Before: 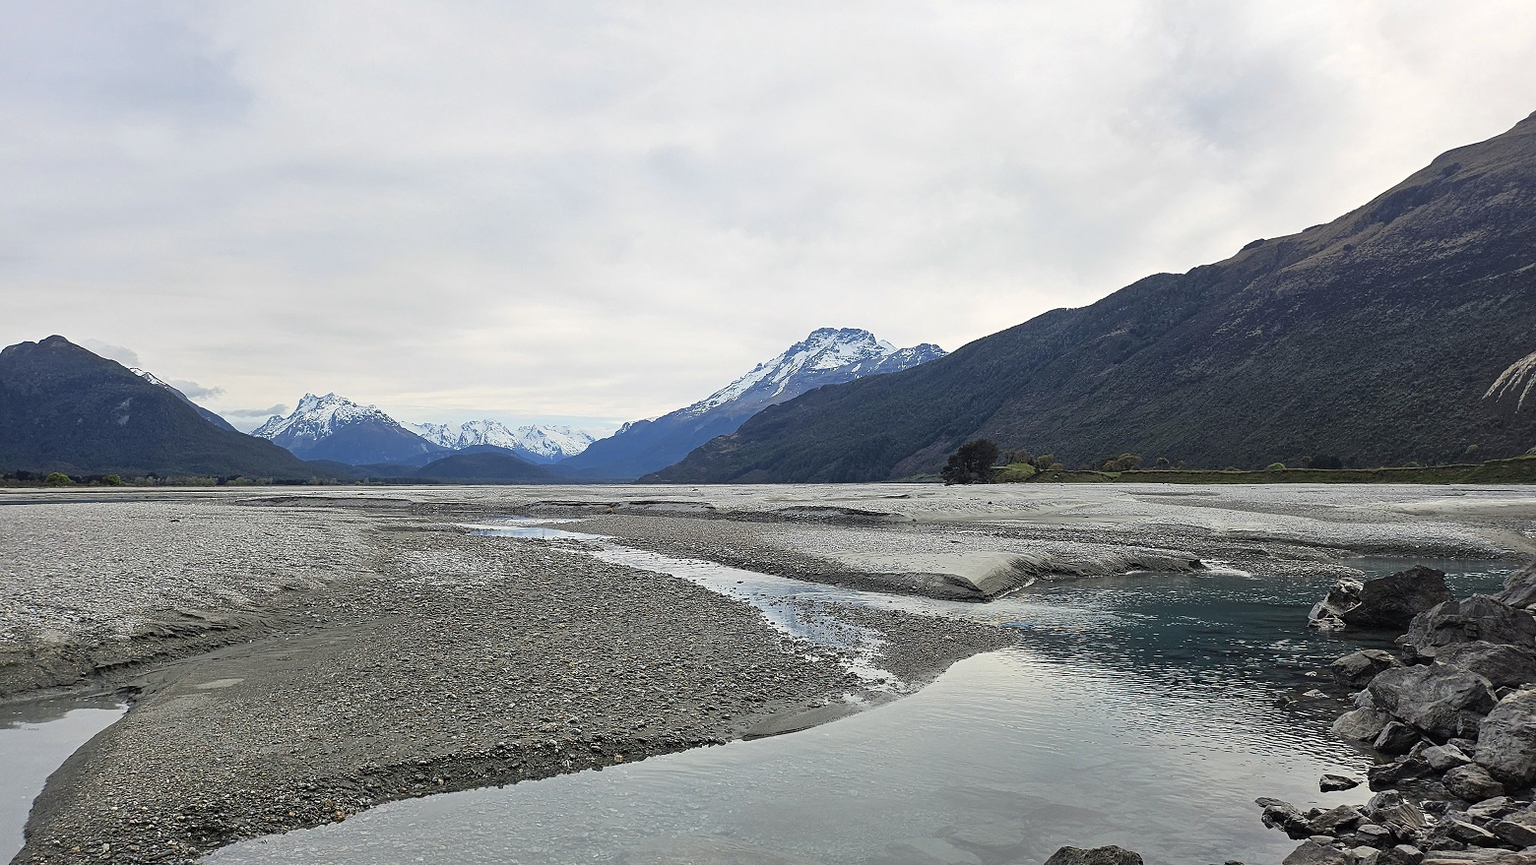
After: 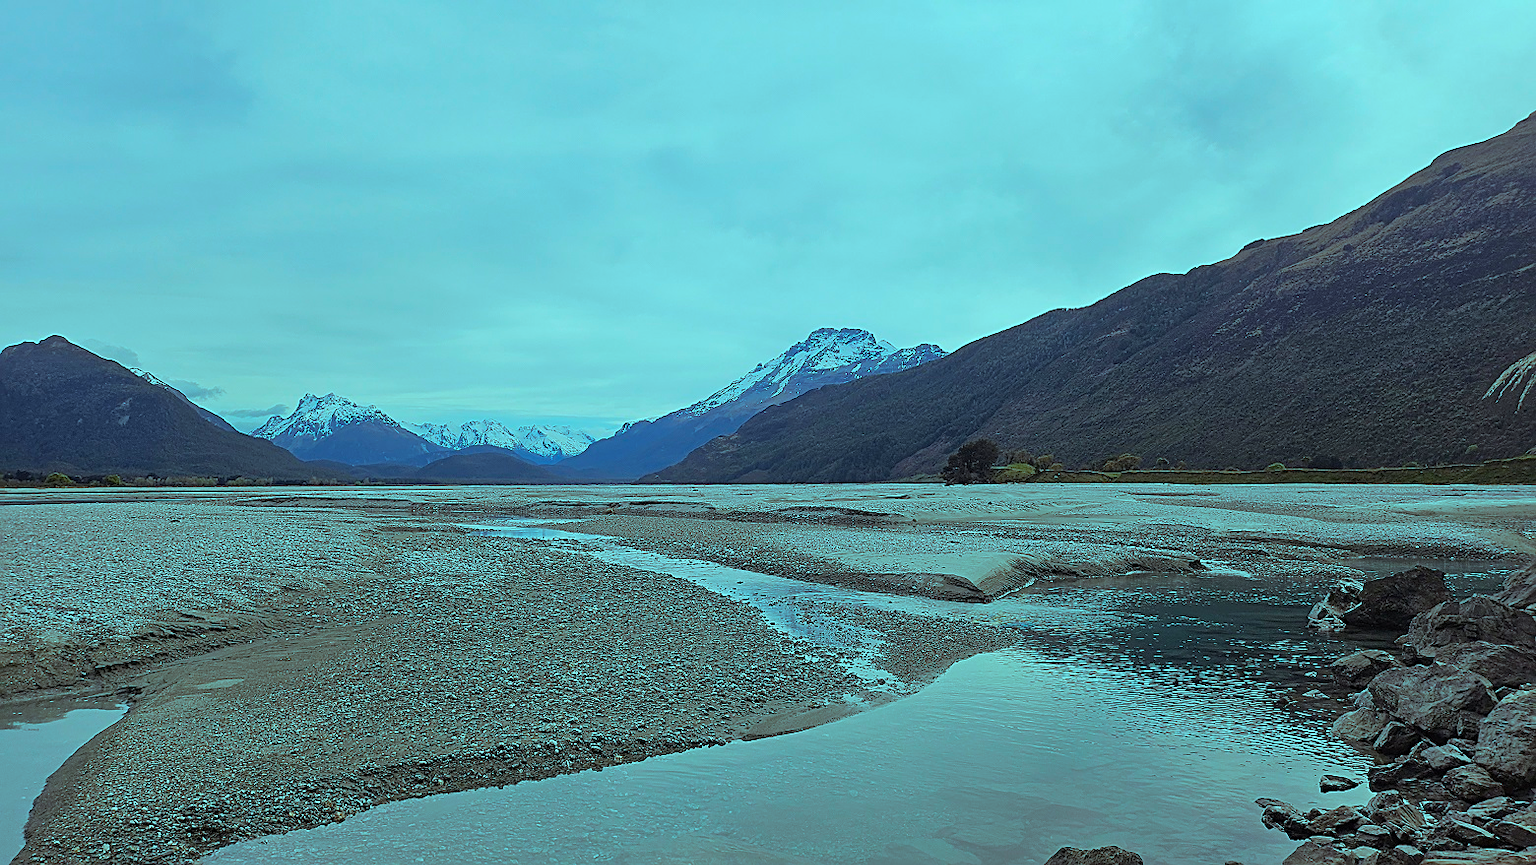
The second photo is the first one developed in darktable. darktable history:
sharpen: amount 0.48
color balance rgb: highlights gain › luminance -33.146%, highlights gain › chroma 5.79%, highlights gain › hue 214.25°, perceptual saturation grading › global saturation 11.107%, global vibrance 21.259%
